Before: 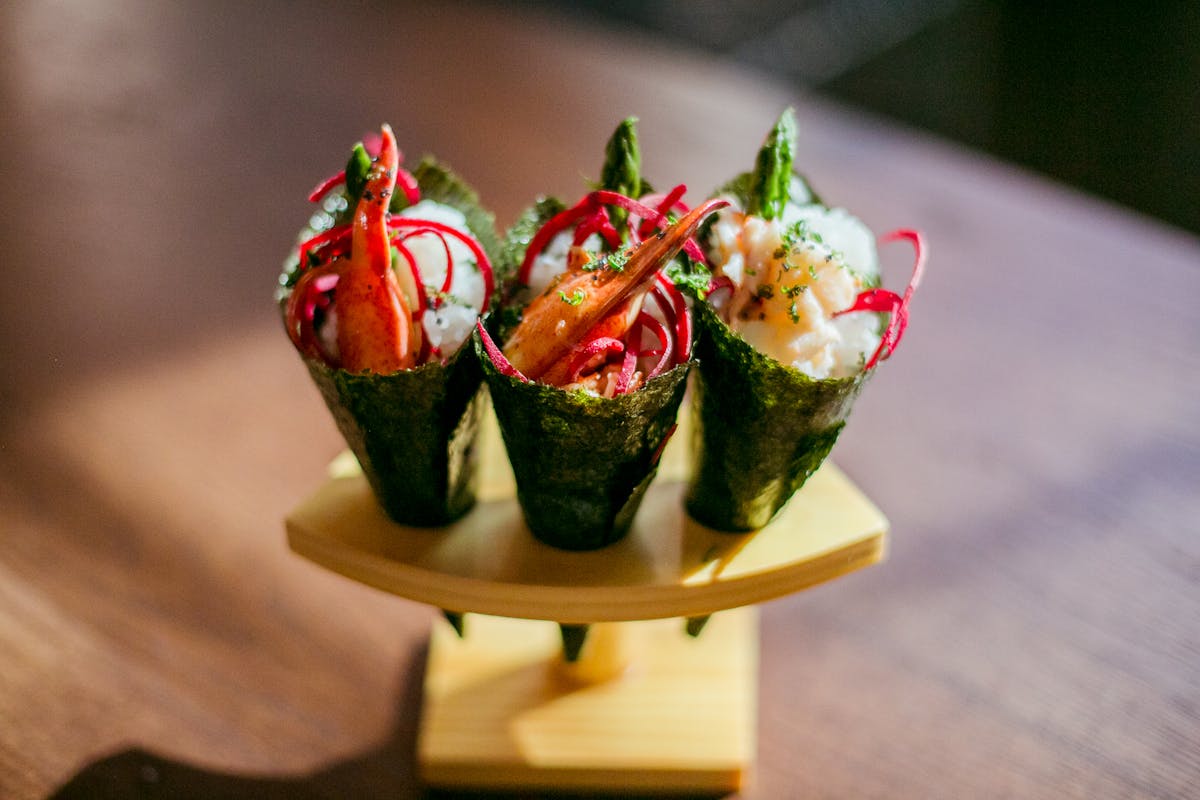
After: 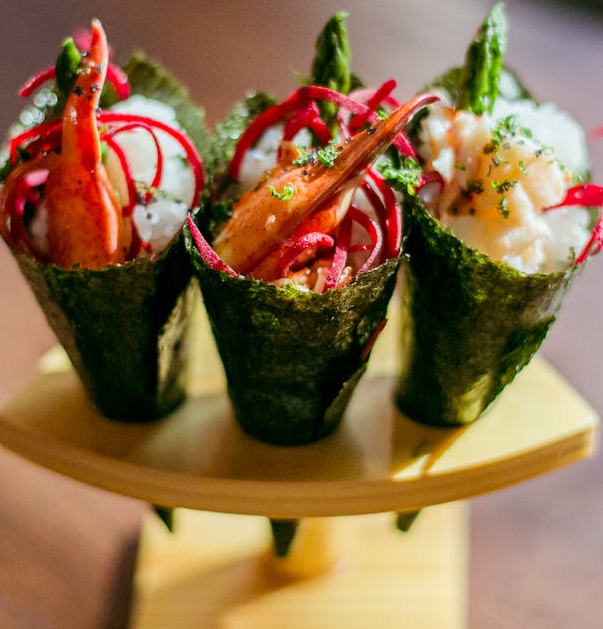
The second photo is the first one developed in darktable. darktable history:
crop and rotate: angle 0.014°, left 24.202%, top 13.147%, right 25.482%, bottom 8.087%
